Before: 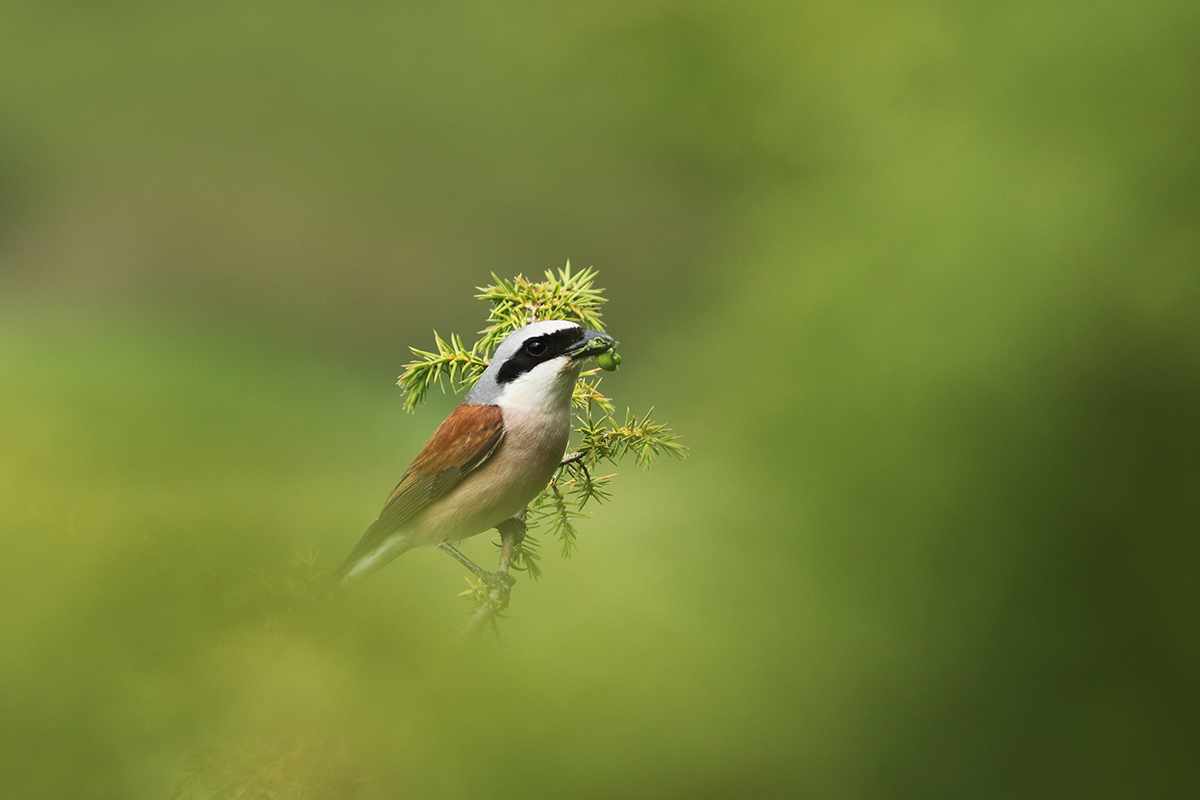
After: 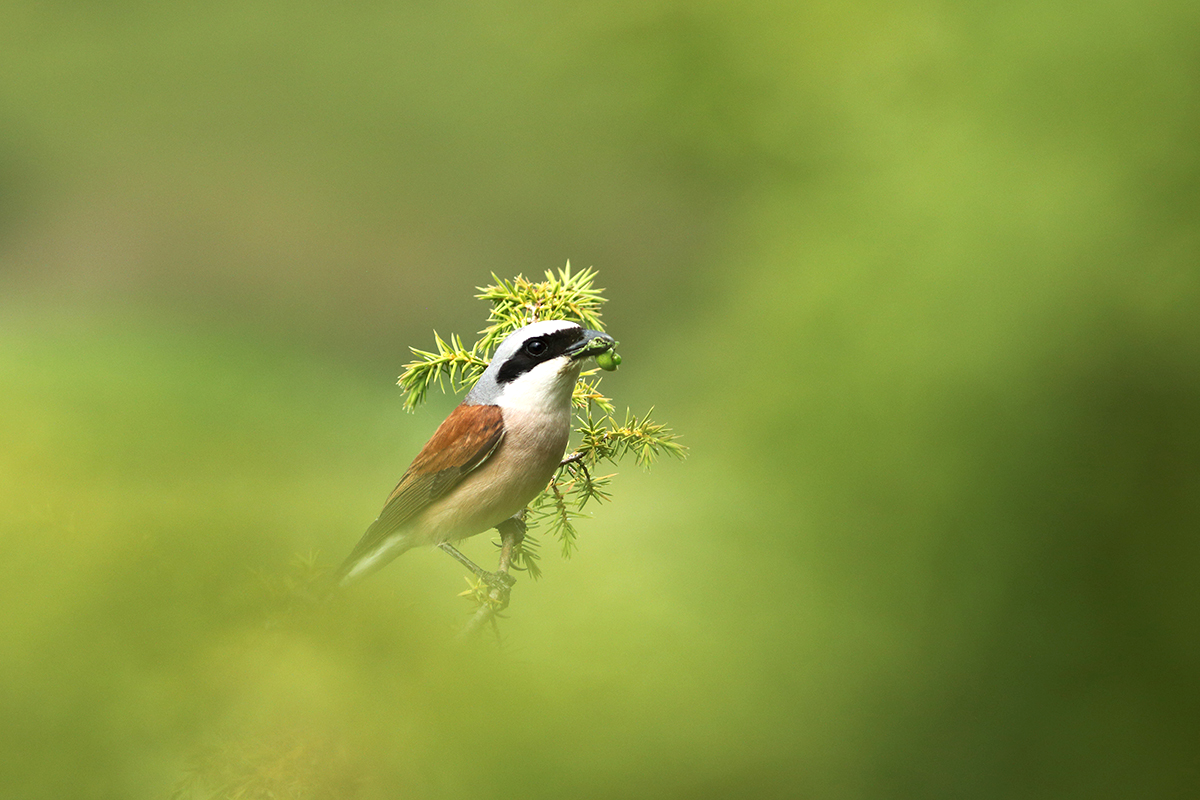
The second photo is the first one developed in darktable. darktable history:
exposure: black level correction 0.002, exposure 0.146 EV, compensate exposure bias true, compensate highlight preservation false
